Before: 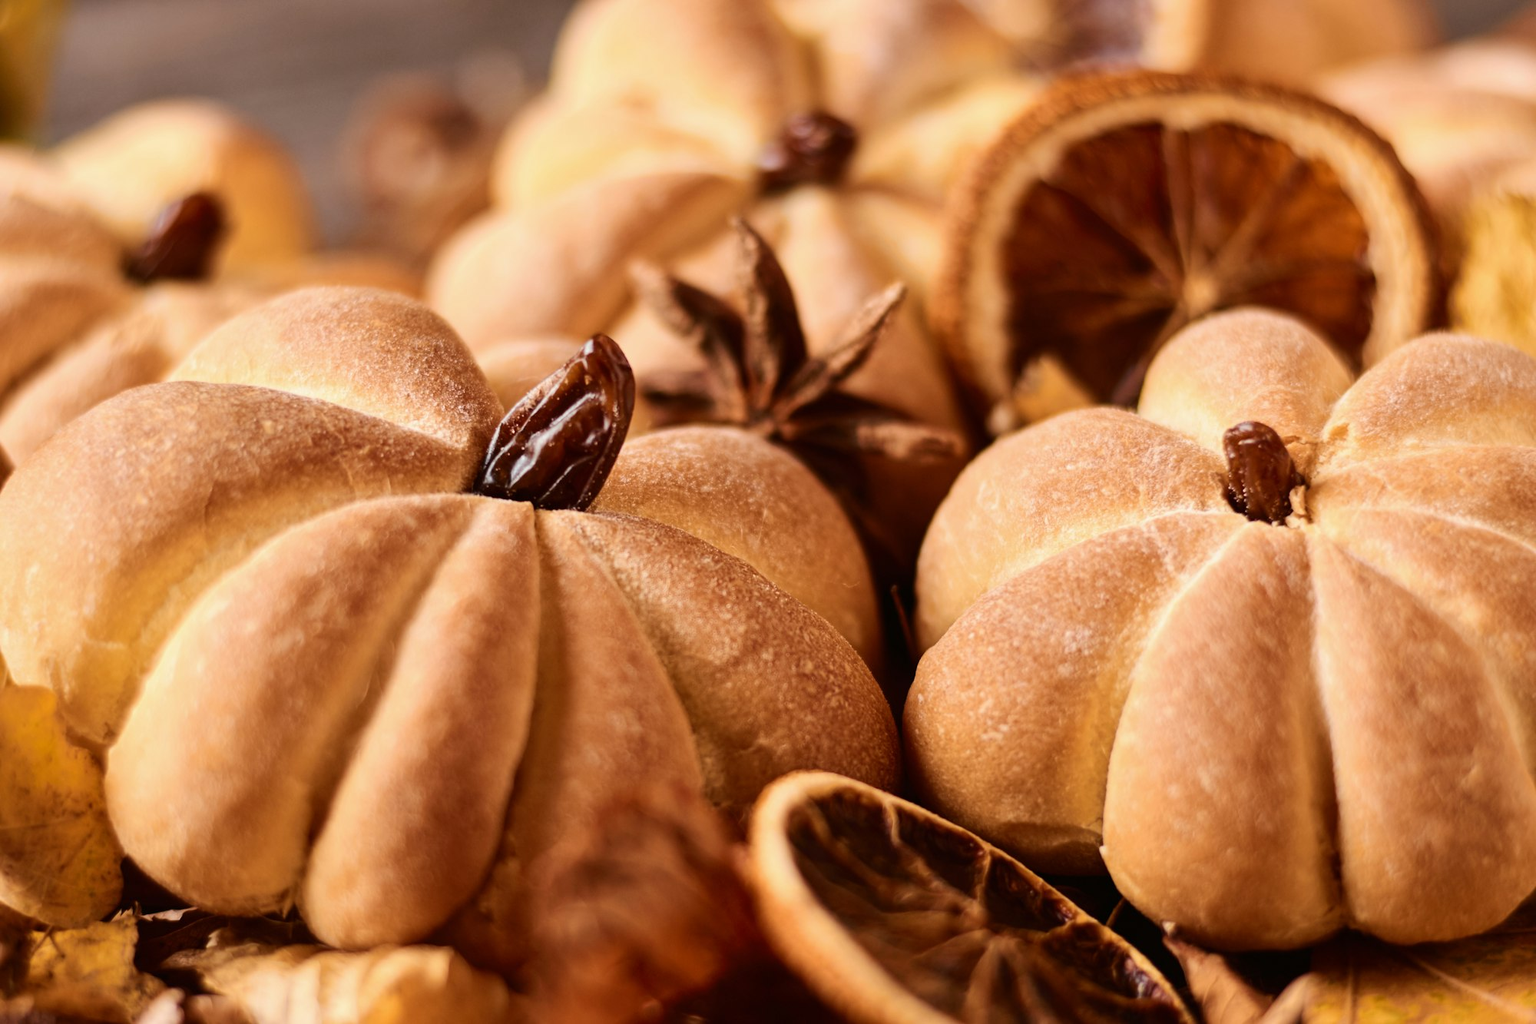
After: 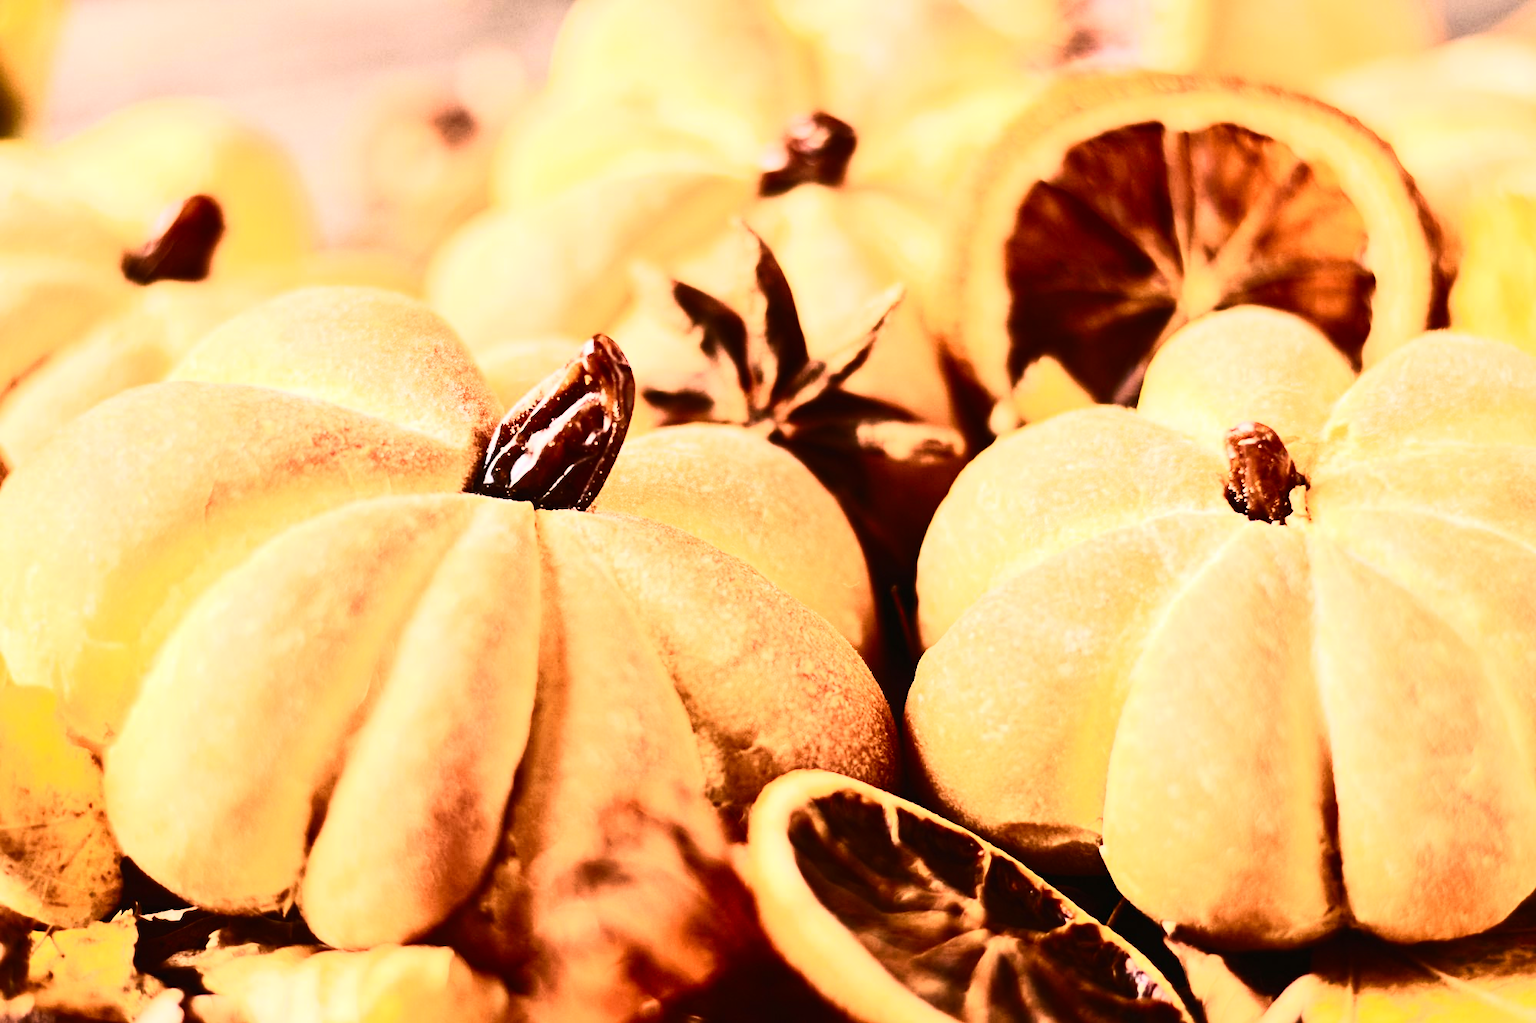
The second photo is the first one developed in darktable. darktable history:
contrast brightness saturation: contrast 0.623, brightness 0.339, saturation 0.142
tone equalizer: -7 EV 0.149 EV, -6 EV 0.617 EV, -5 EV 1.15 EV, -4 EV 1.33 EV, -3 EV 1.13 EV, -2 EV 0.6 EV, -1 EV 0.168 EV, edges refinement/feathering 500, mask exposure compensation -1.57 EV, preserve details no
exposure: compensate exposure bias true, compensate highlight preservation false
